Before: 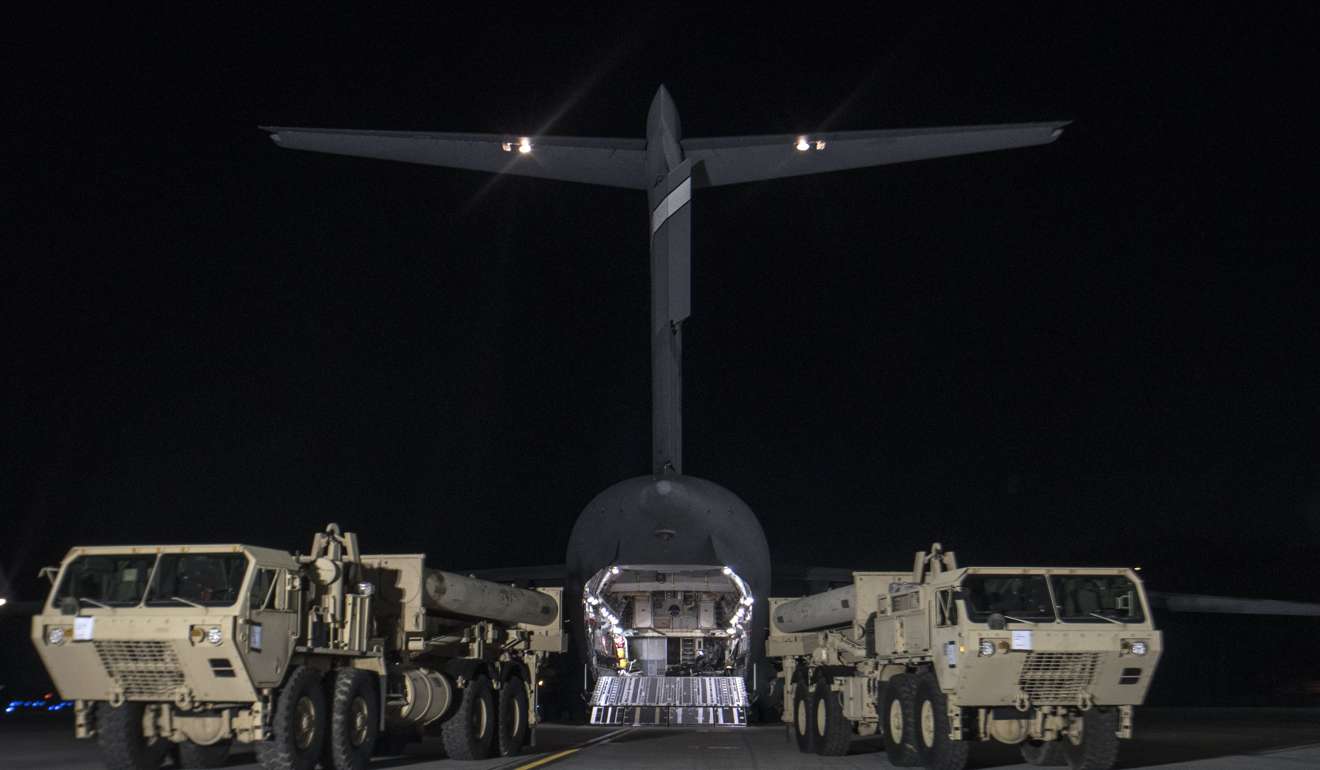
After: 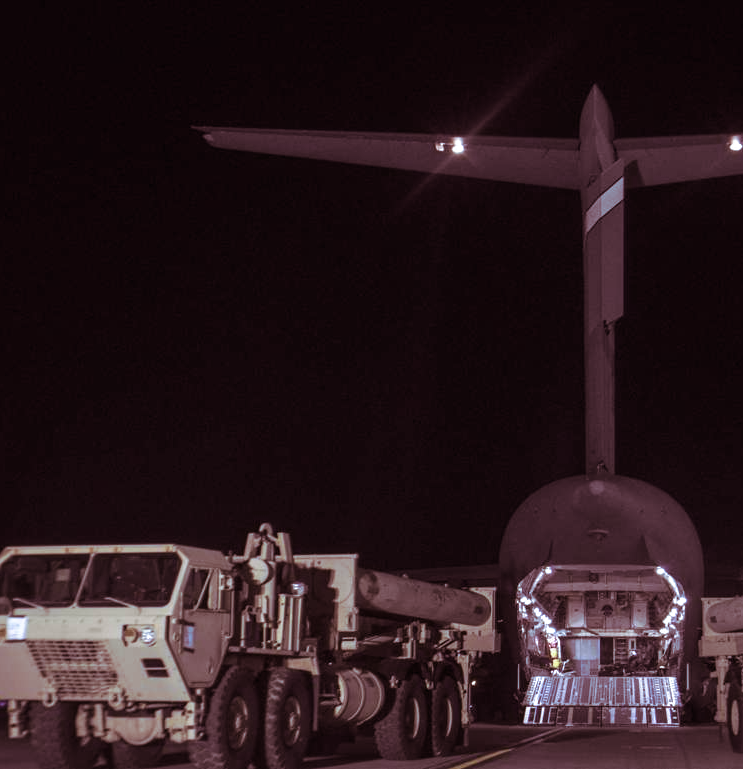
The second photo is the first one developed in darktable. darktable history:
color calibration: illuminant as shot in camera, x 0.37, y 0.382, temperature 4313.32 K
crop: left 5.114%, right 38.589%
split-toning: on, module defaults
